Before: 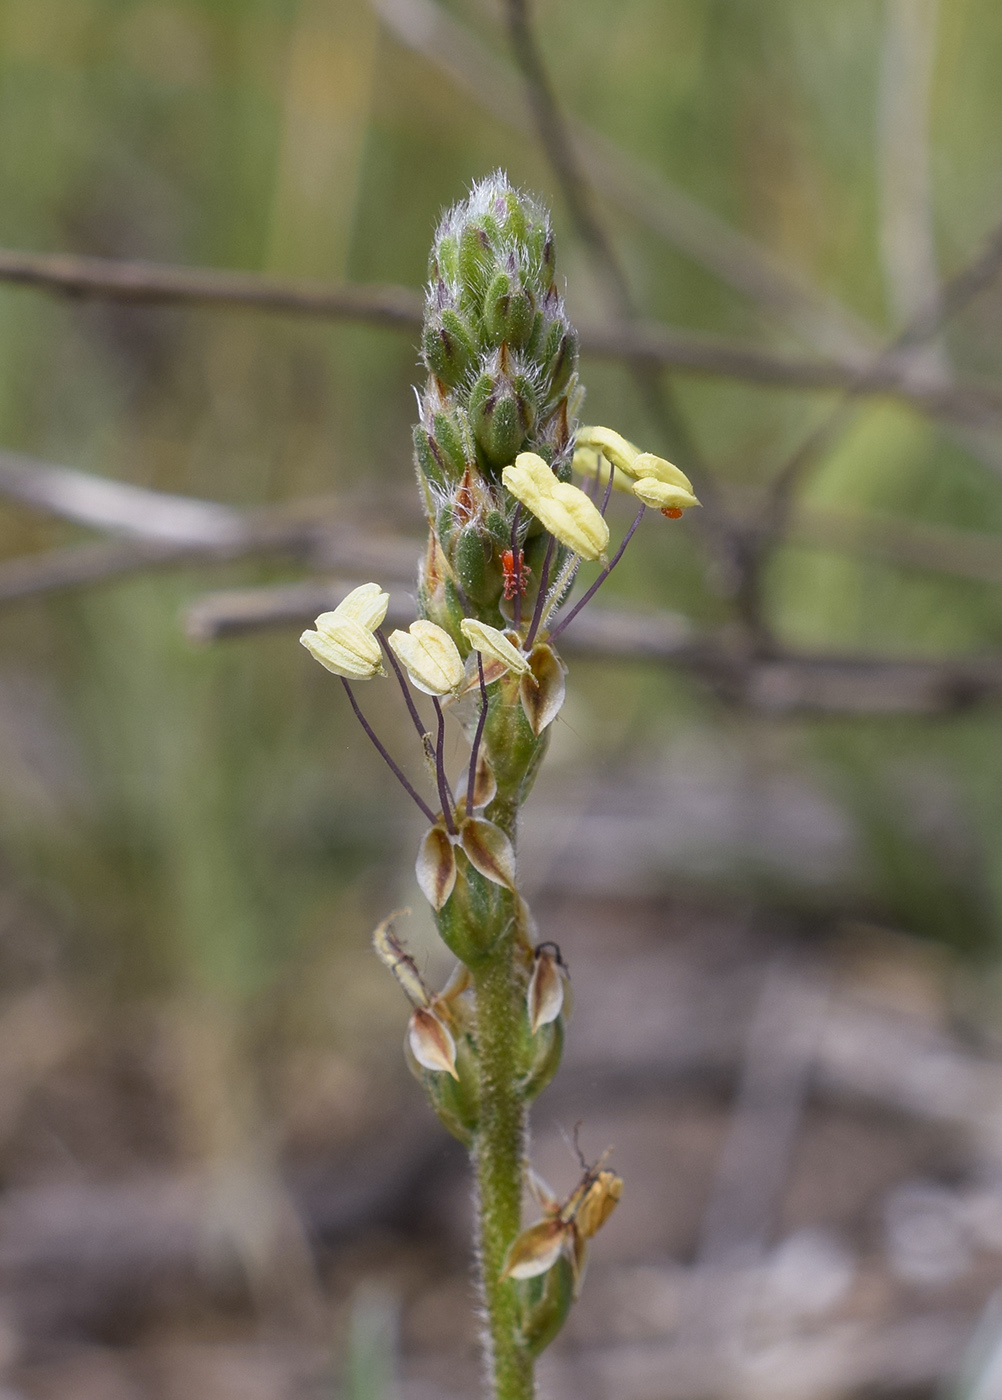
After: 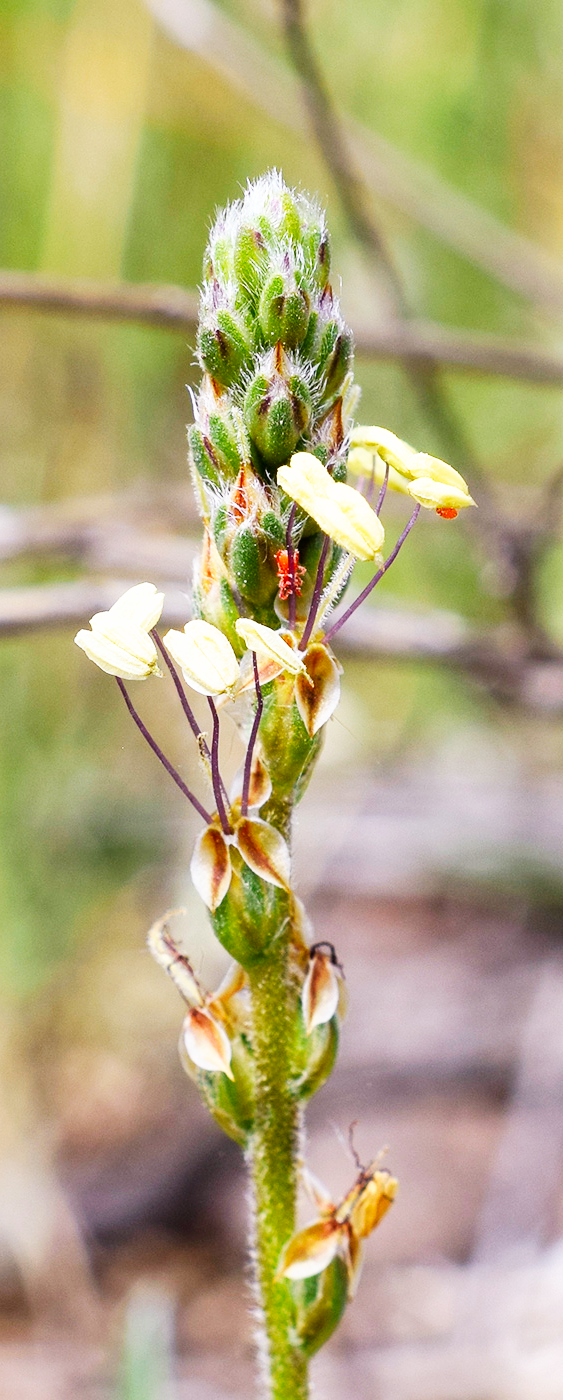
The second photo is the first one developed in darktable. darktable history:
crop and rotate: left 22.516%, right 21.234%
base curve: curves: ch0 [(0, 0) (0.007, 0.004) (0.027, 0.03) (0.046, 0.07) (0.207, 0.54) (0.442, 0.872) (0.673, 0.972) (1, 1)], preserve colors none
